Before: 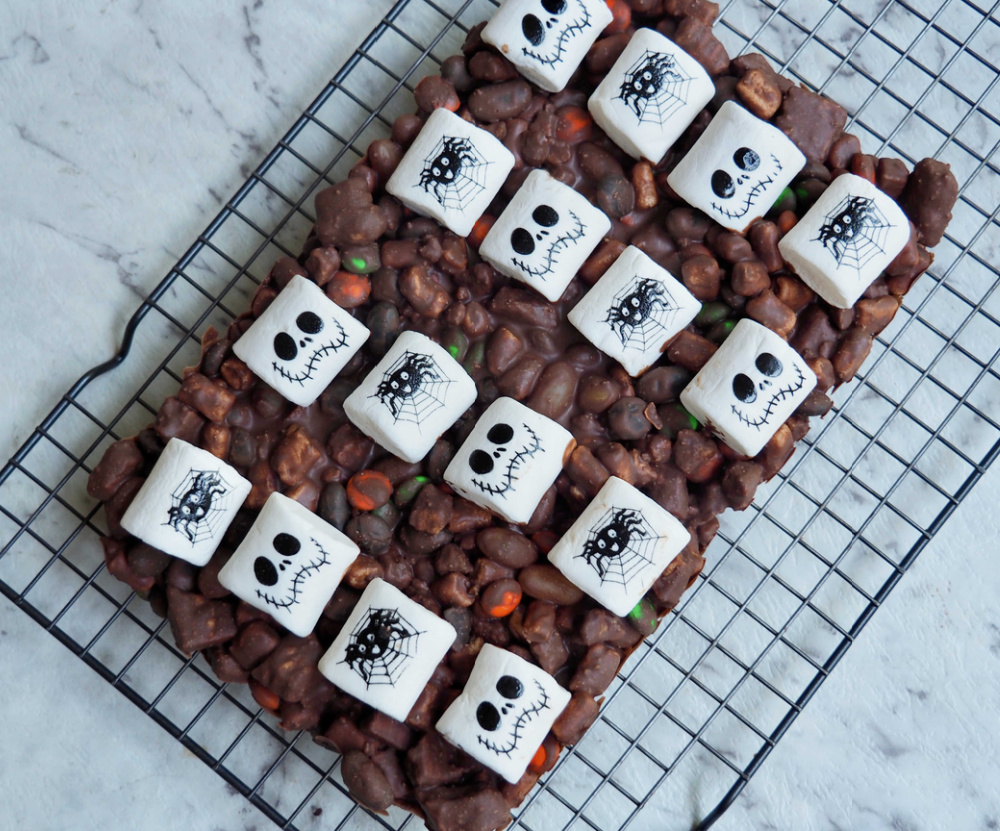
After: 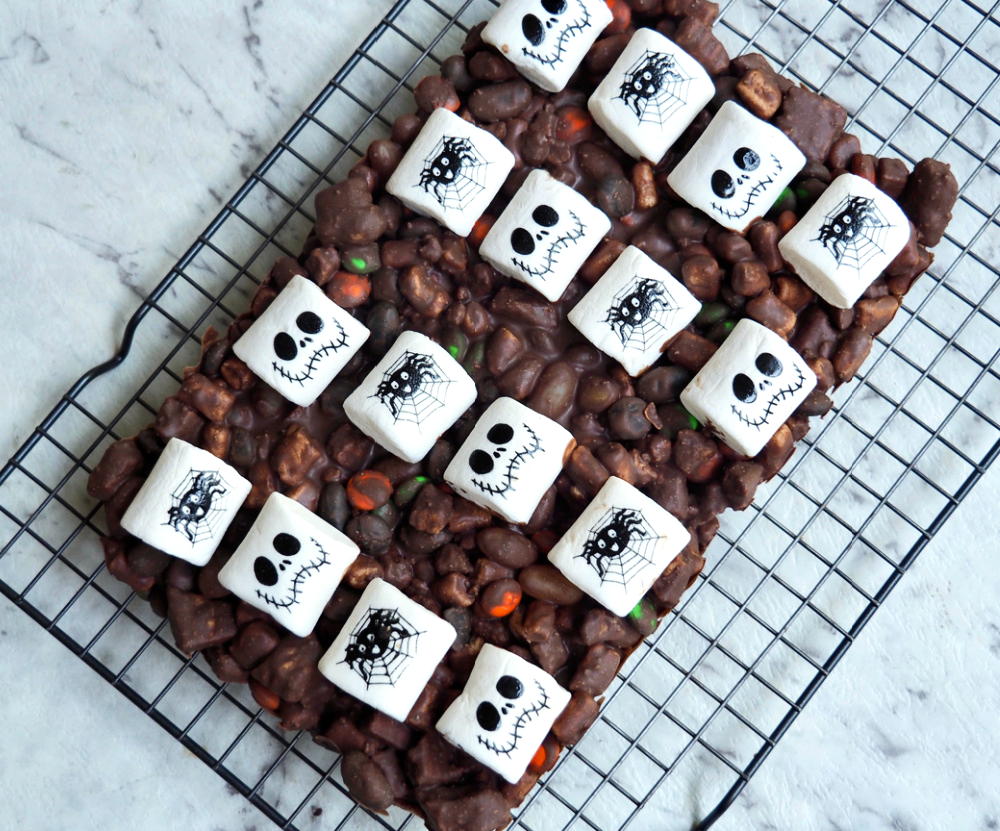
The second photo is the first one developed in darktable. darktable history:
vibrance: vibrance 15%
color correction: highlights b* 3
tone equalizer: -8 EV -0.417 EV, -7 EV -0.389 EV, -6 EV -0.333 EV, -5 EV -0.222 EV, -3 EV 0.222 EV, -2 EV 0.333 EV, -1 EV 0.389 EV, +0 EV 0.417 EV, edges refinement/feathering 500, mask exposure compensation -1.57 EV, preserve details no
